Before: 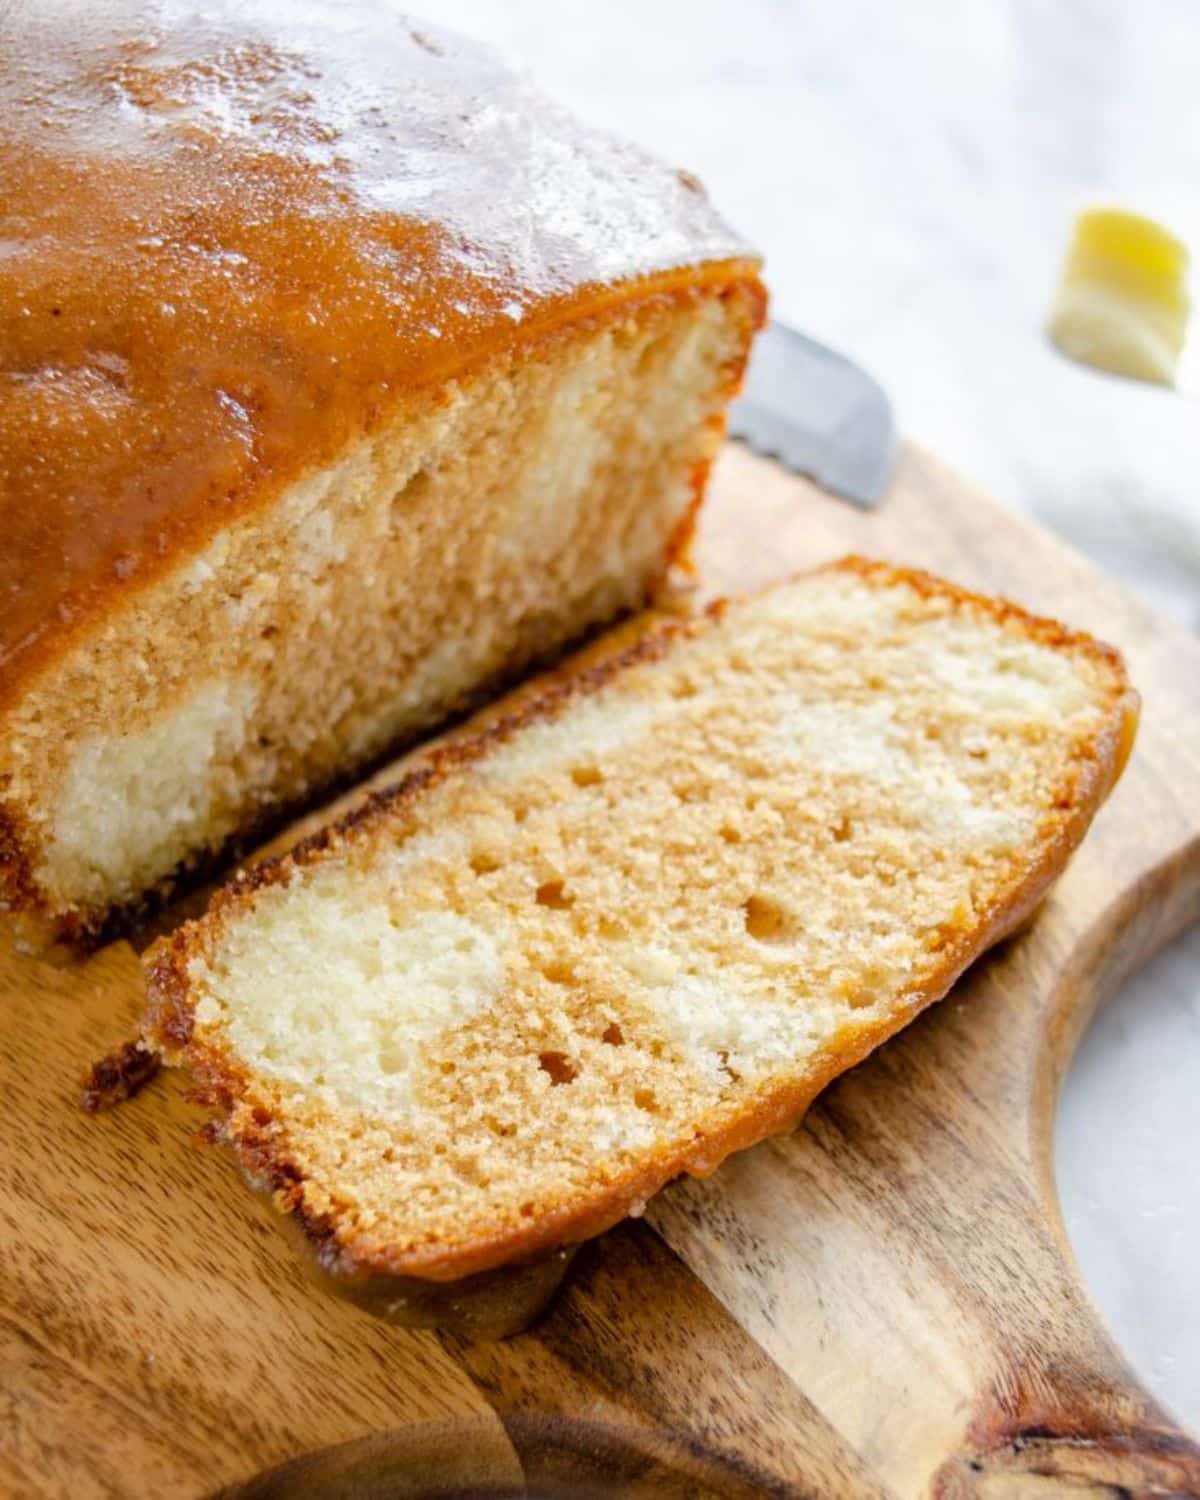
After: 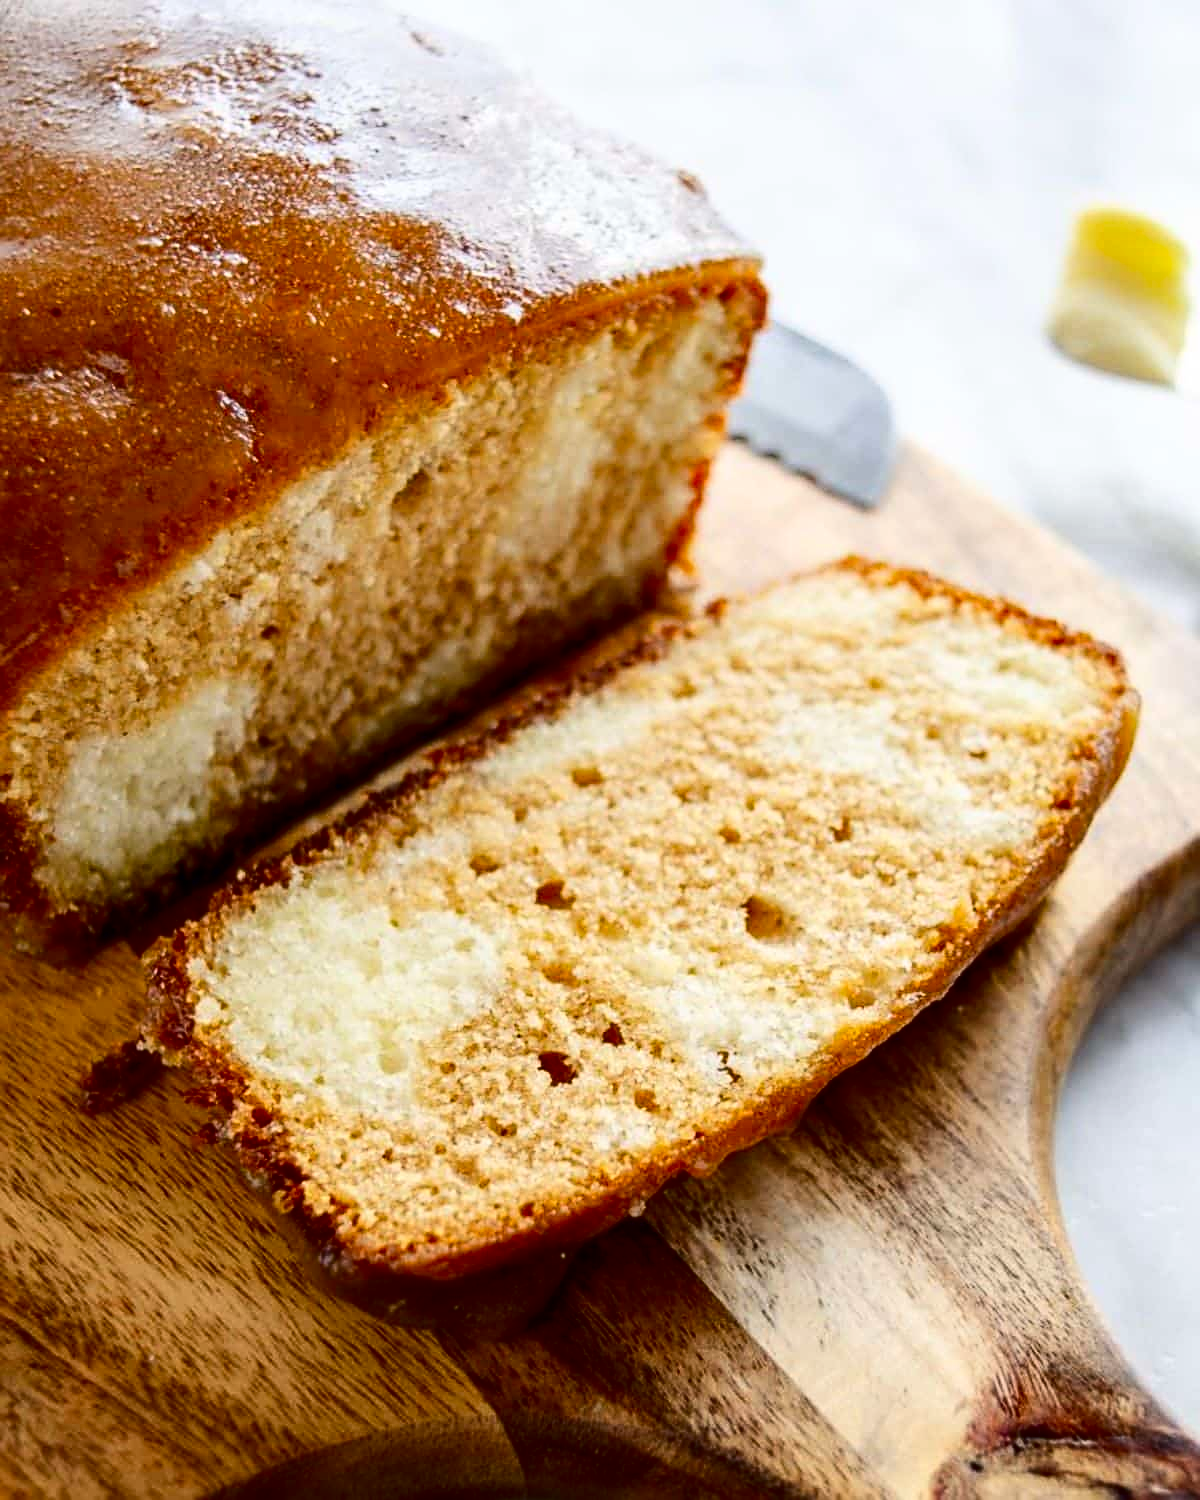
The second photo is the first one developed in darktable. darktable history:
contrast brightness saturation: contrast 0.24, brightness -0.24, saturation 0.14
sharpen: on, module defaults
